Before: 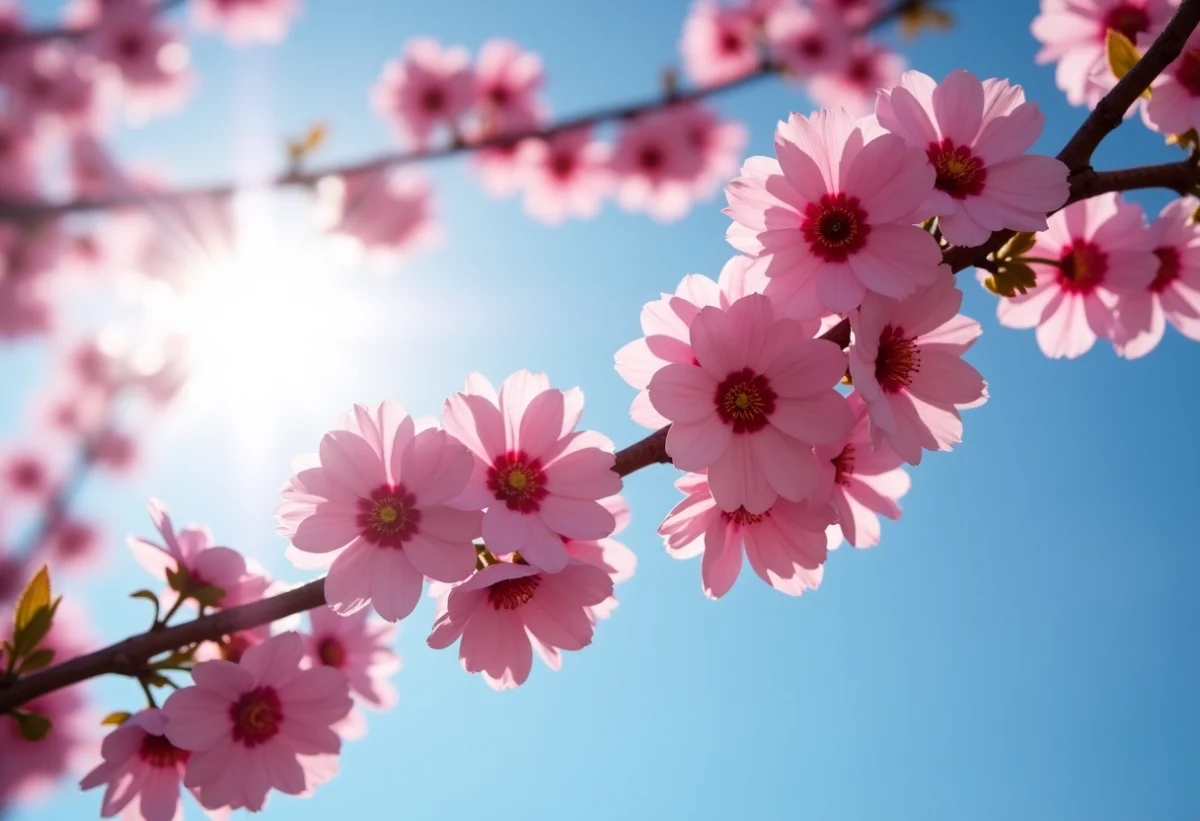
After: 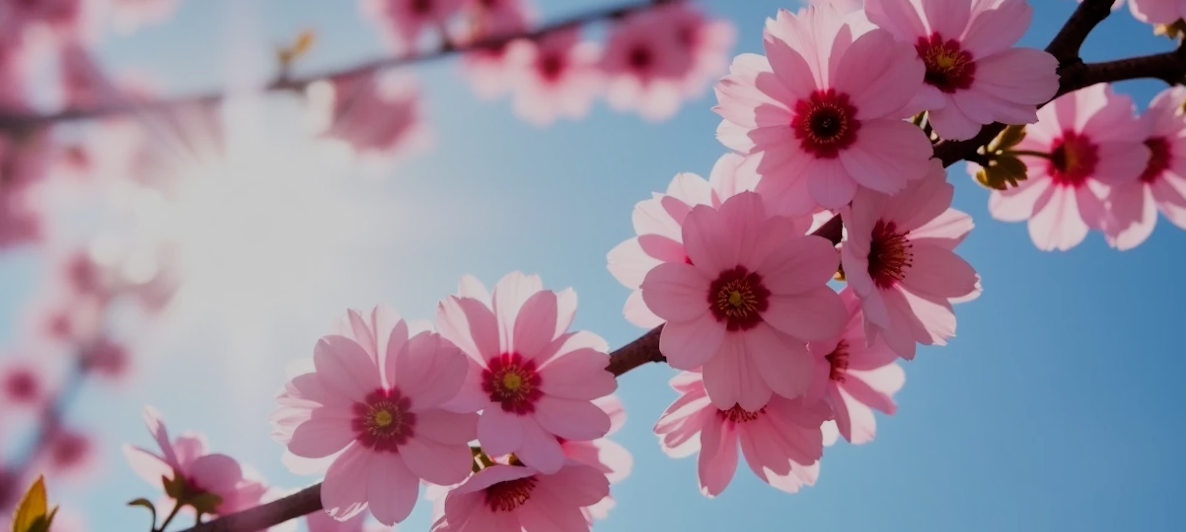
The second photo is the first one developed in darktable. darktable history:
filmic rgb: black relative exposure -7.65 EV, white relative exposure 4.56 EV, hardness 3.61
crop: top 11.166%, bottom 22.168%
rotate and perspective: rotation -1°, crop left 0.011, crop right 0.989, crop top 0.025, crop bottom 0.975
shadows and highlights: low approximation 0.01, soften with gaussian
